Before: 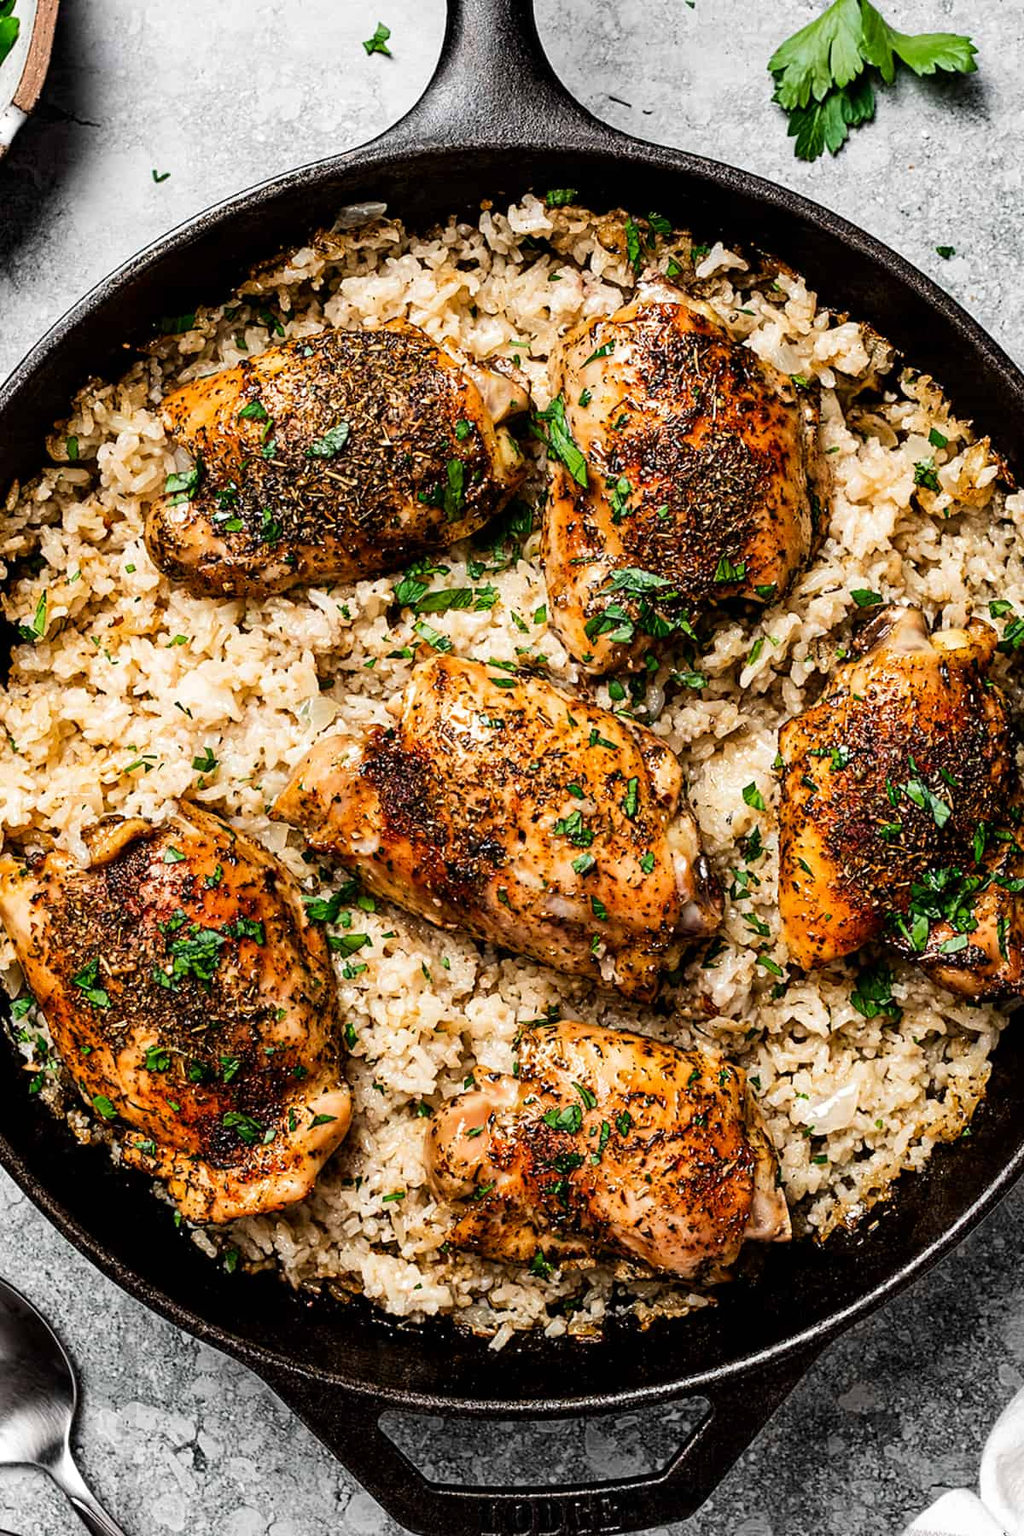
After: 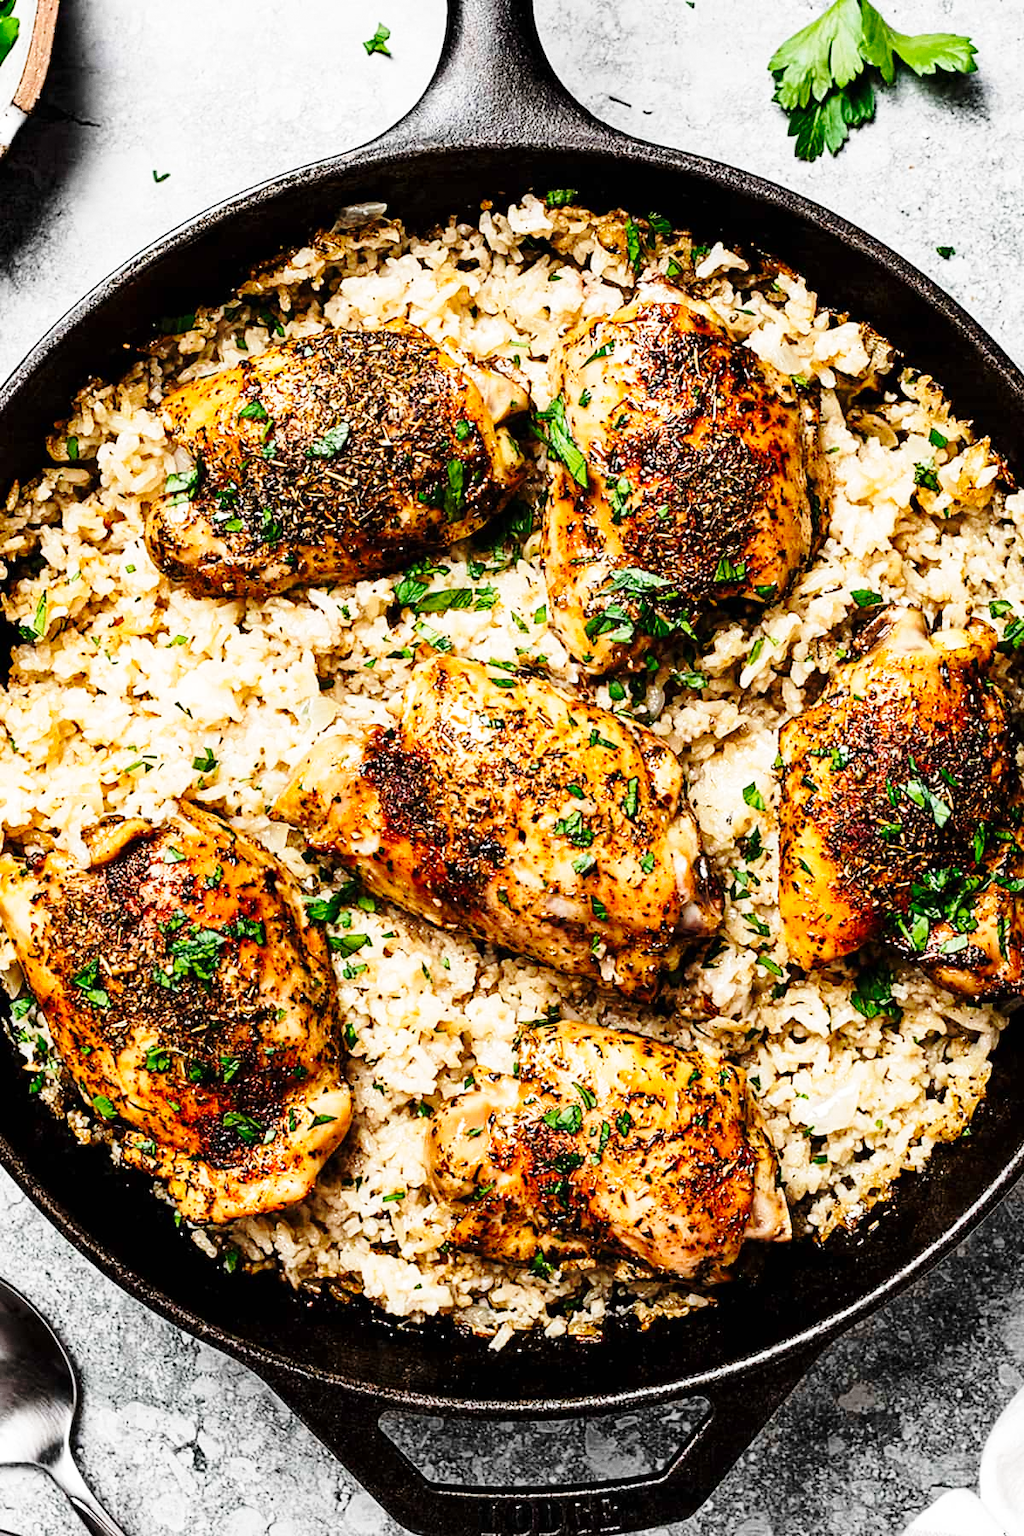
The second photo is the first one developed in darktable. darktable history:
base curve: curves: ch0 [(0, 0) (0.028, 0.03) (0.121, 0.232) (0.46, 0.748) (0.859, 0.968) (1, 1)], preserve colors none
grain: coarseness 0.09 ISO, strength 10%
